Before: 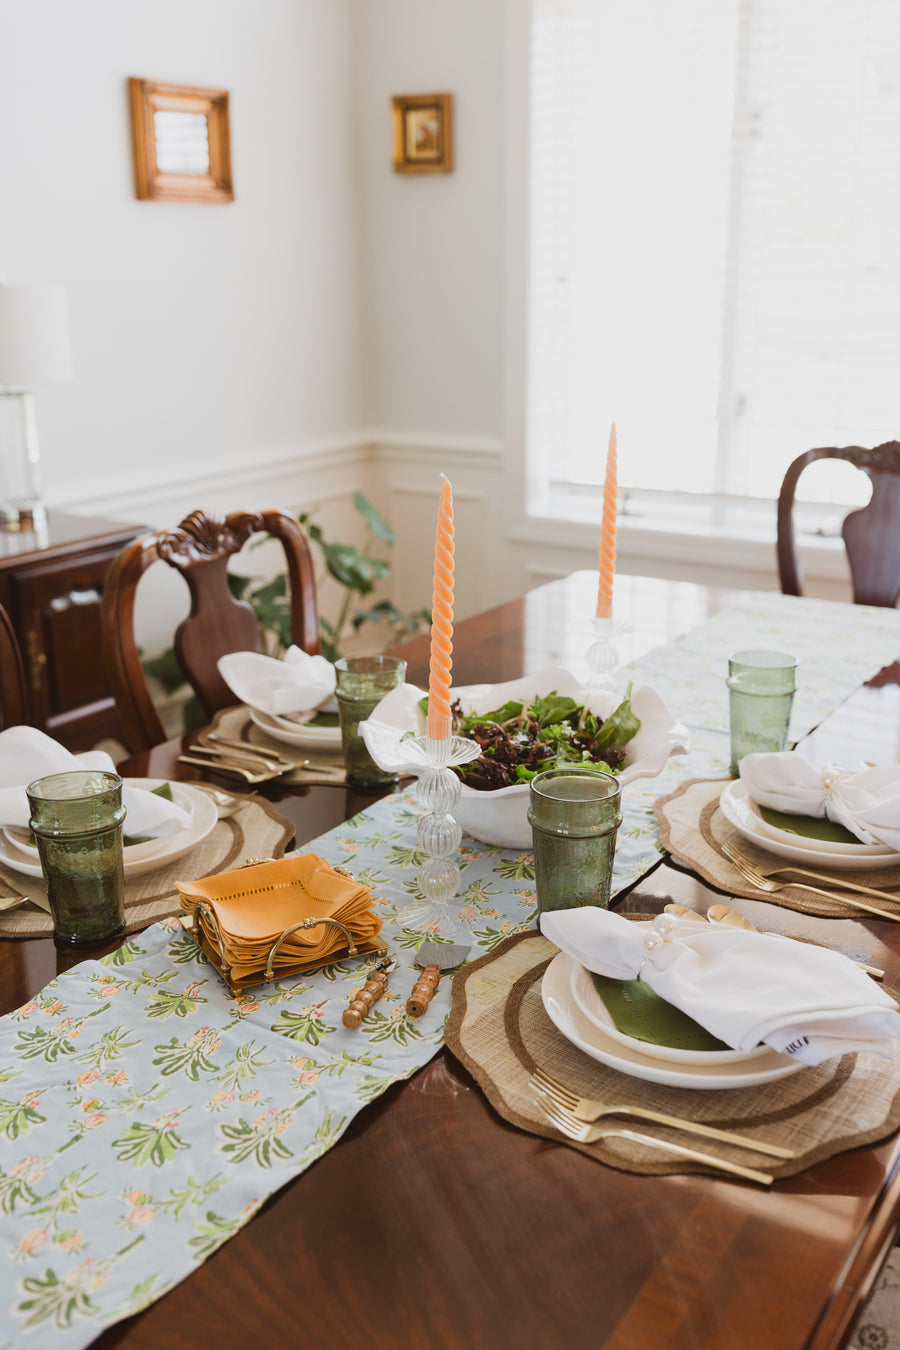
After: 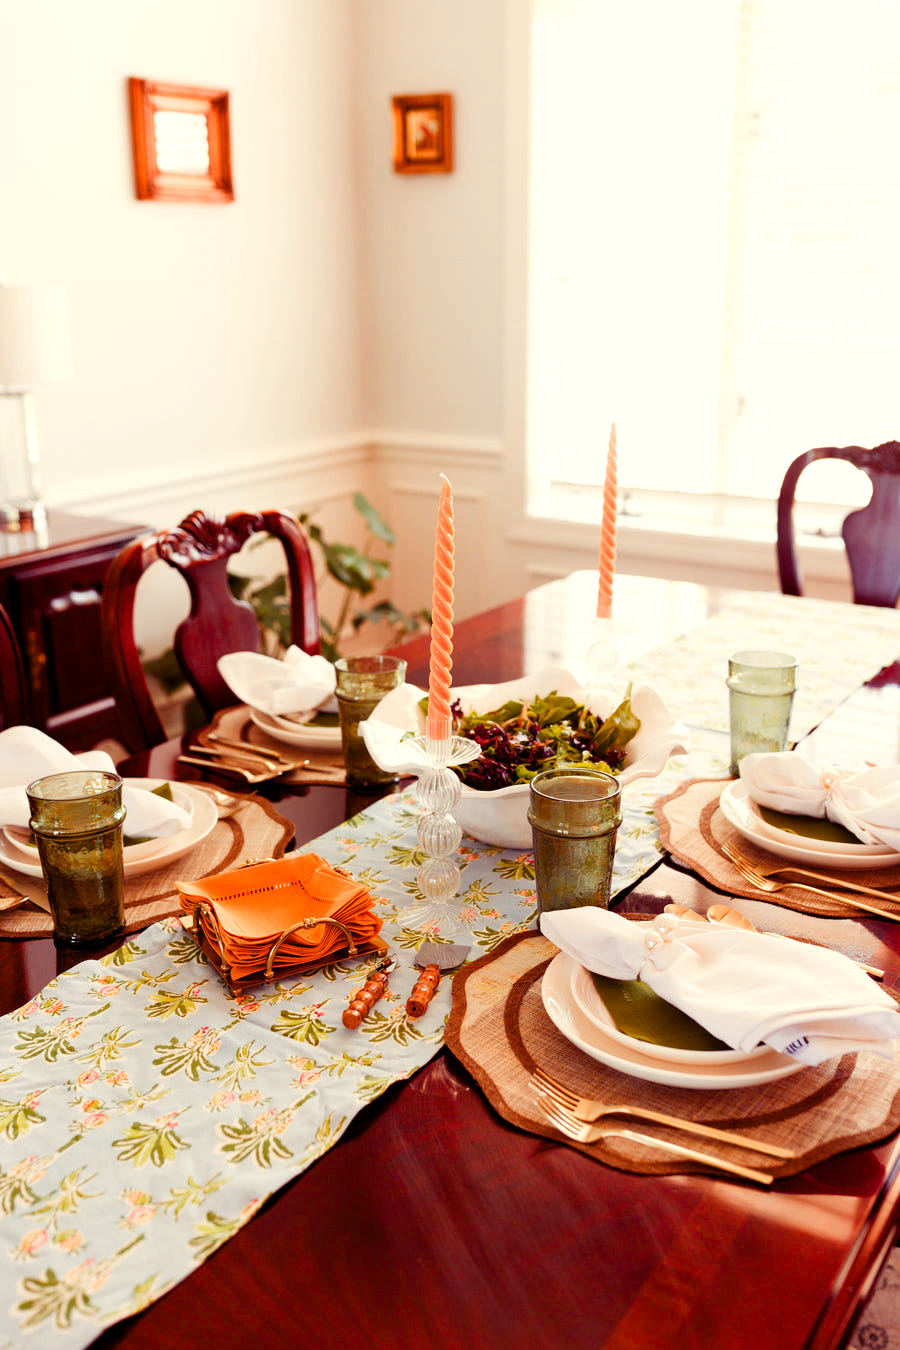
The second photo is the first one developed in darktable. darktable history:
color zones: curves: ch1 [(0.235, 0.558) (0.75, 0.5)]; ch2 [(0.25, 0.462) (0.749, 0.457)], mix 25.94%
color balance rgb: shadows lift › luminance -21.66%, shadows lift › chroma 8.98%, shadows lift › hue 283.37°, power › chroma 1.55%, power › hue 25.59°, highlights gain › luminance 6.08%, highlights gain › chroma 2.55%, highlights gain › hue 90°, global offset › luminance -0.87%, perceptual saturation grading › global saturation 27.49%, perceptual saturation grading › highlights -28.39%, perceptual saturation grading › mid-tones 15.22%, perceptual saturation grading › shadows 33.98%, perceptual brilliance grading › highlights 10%, perceptual brilliance grading › mid-tones 5%
